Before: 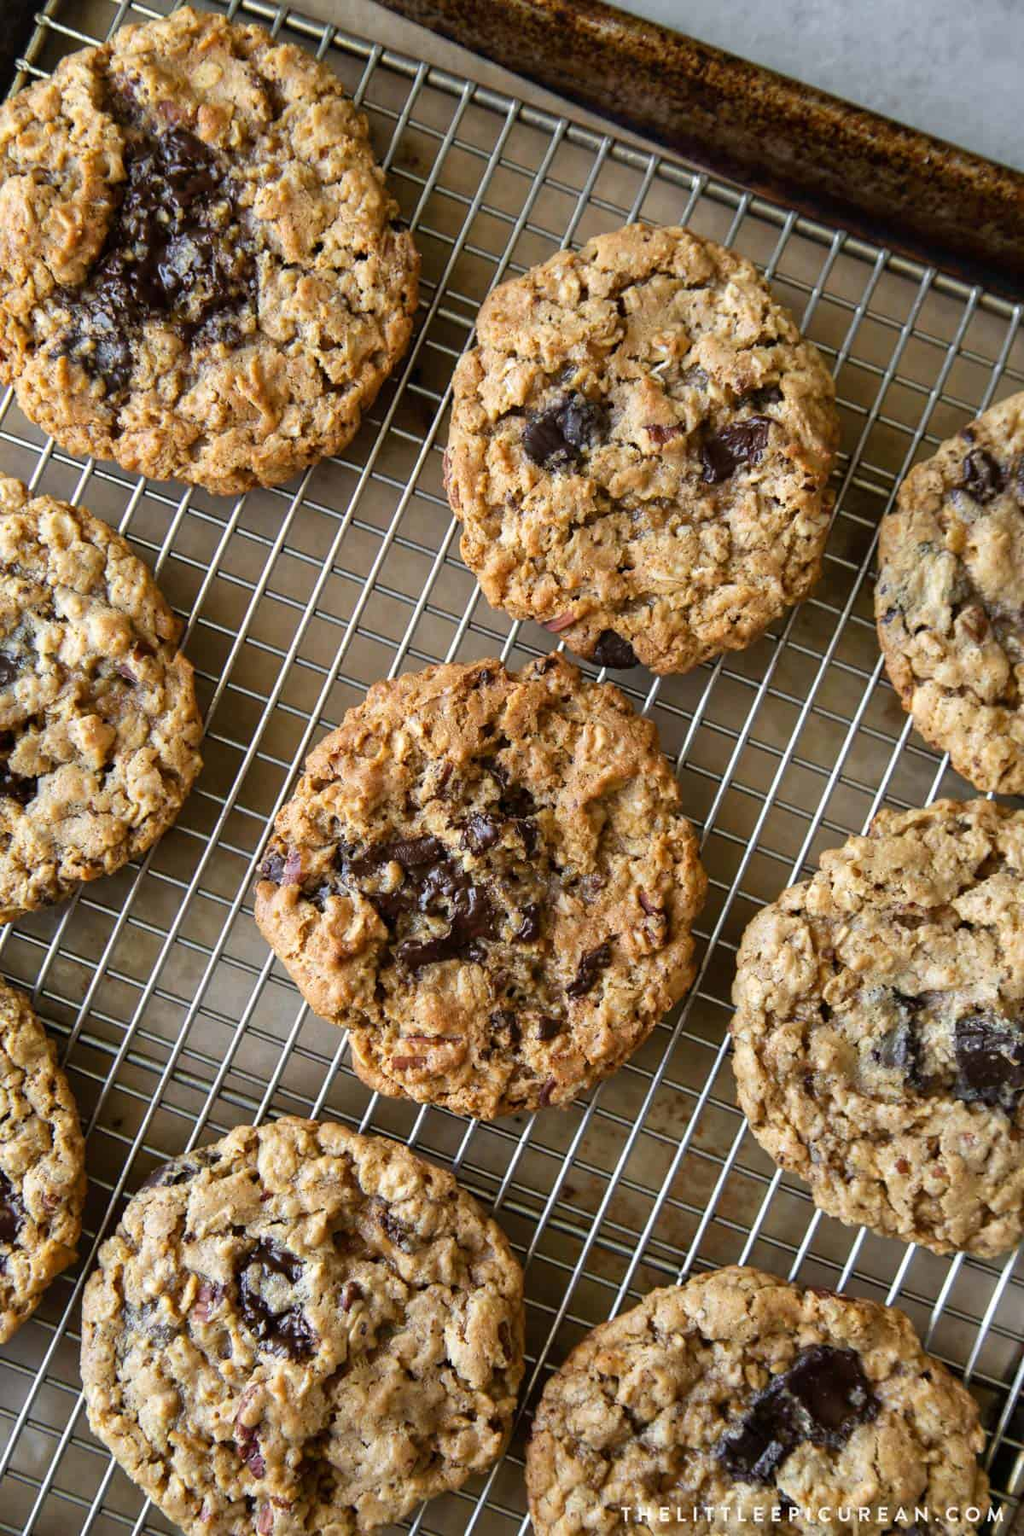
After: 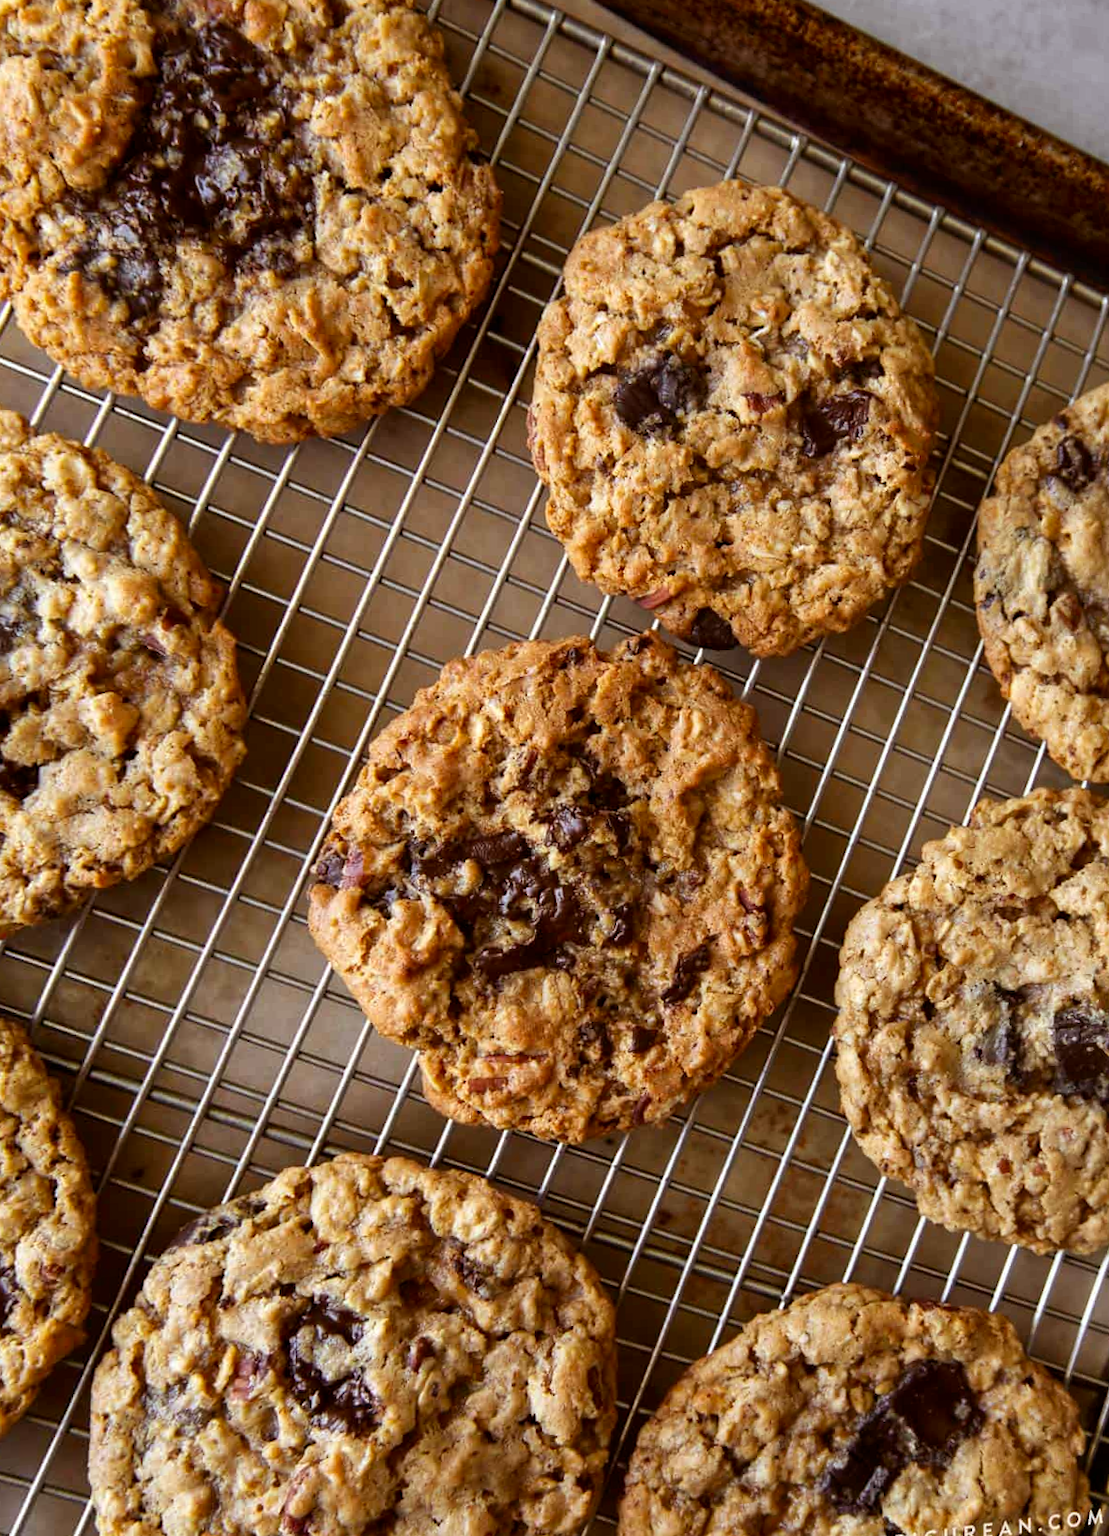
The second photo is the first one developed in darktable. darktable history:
rgb levels: mode RGB, independent channels, levels [[0, 0.5, 1], [0, 0.521, 1], [0, 0.536, 1]]
contrast brightness saturation: contrast 0.03, brightness -0.04
rotate and perspective: rotation -0.013°, lens shift (vertical) -0.027, lens shift (horizontal) 0.178, crop left 0.016, crop right 0.989, crop top 0.082, crop bottom 0.918
